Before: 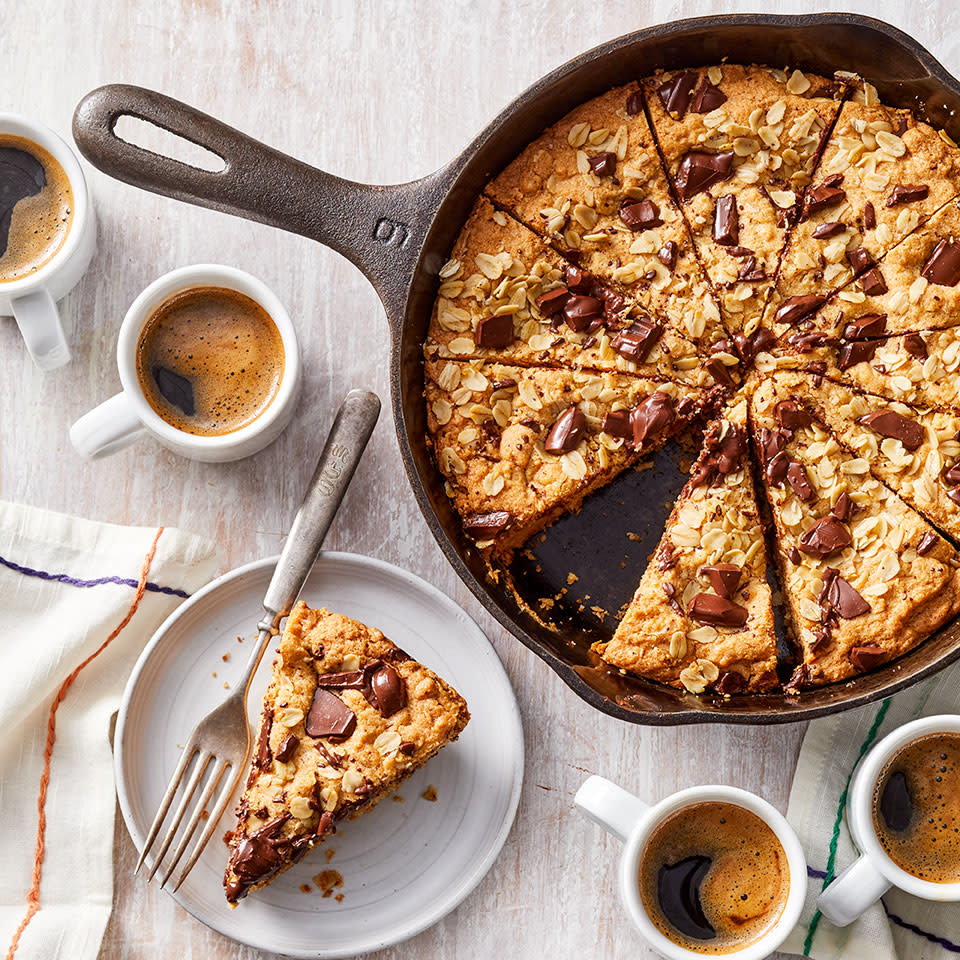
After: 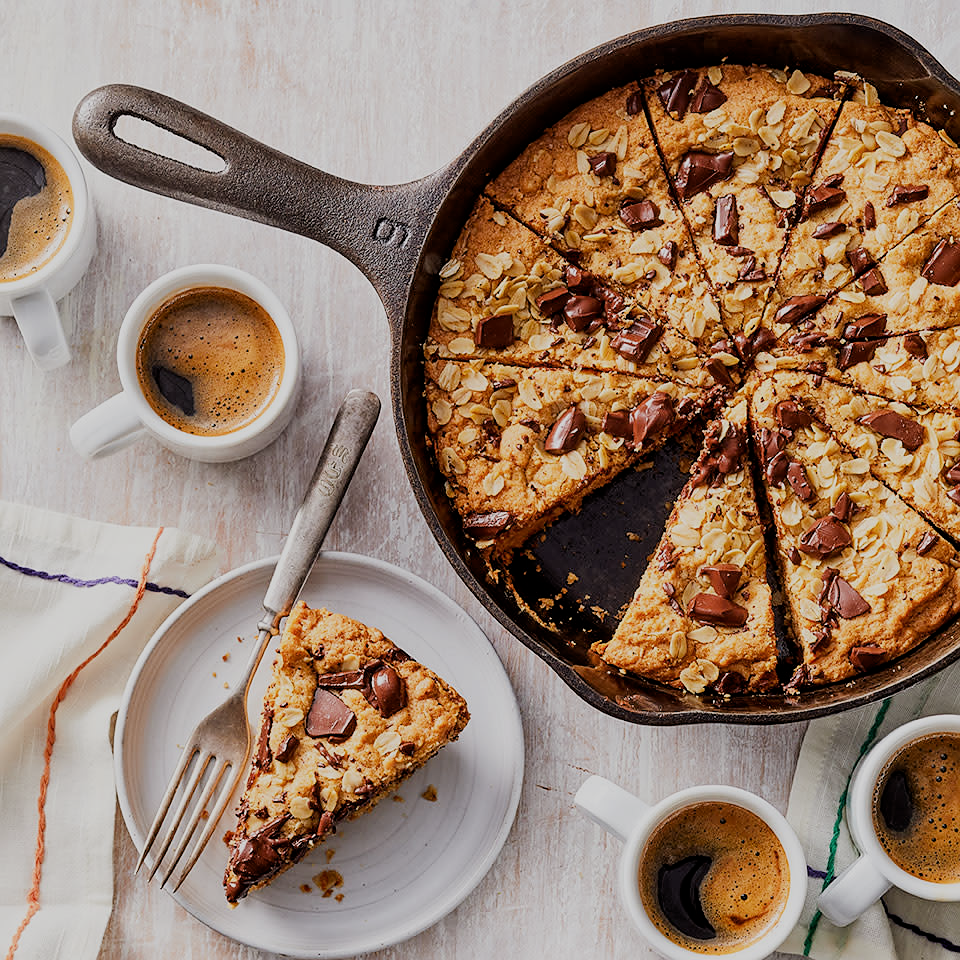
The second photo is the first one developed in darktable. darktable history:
filmic rgb: black relative exposure -7.65 EV, white relative exposure 4.56 EV, threshold 2.97 EV, hardness 3.61, enable highlight reconstruction true
exposure: black level correction 0.002, exposure -0.106 EV, compensate highlight preservation false
sharpen: radius 0.986
